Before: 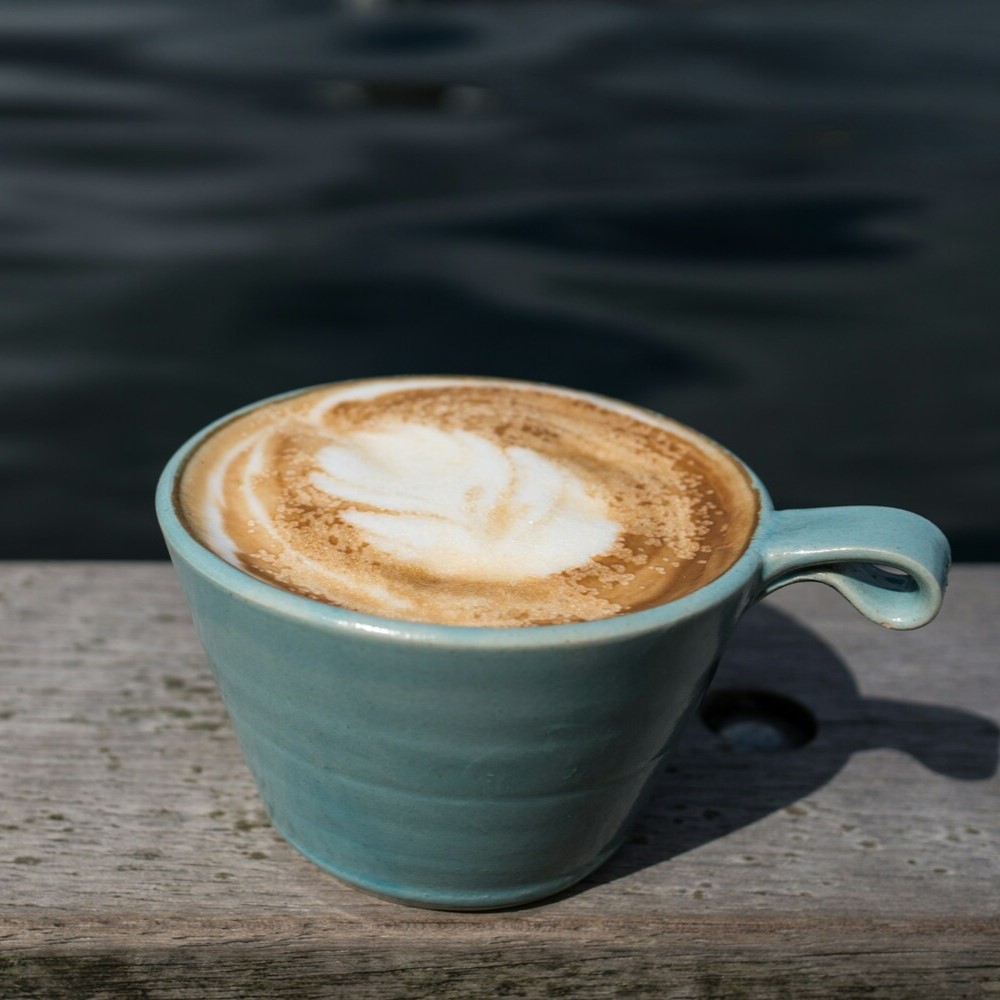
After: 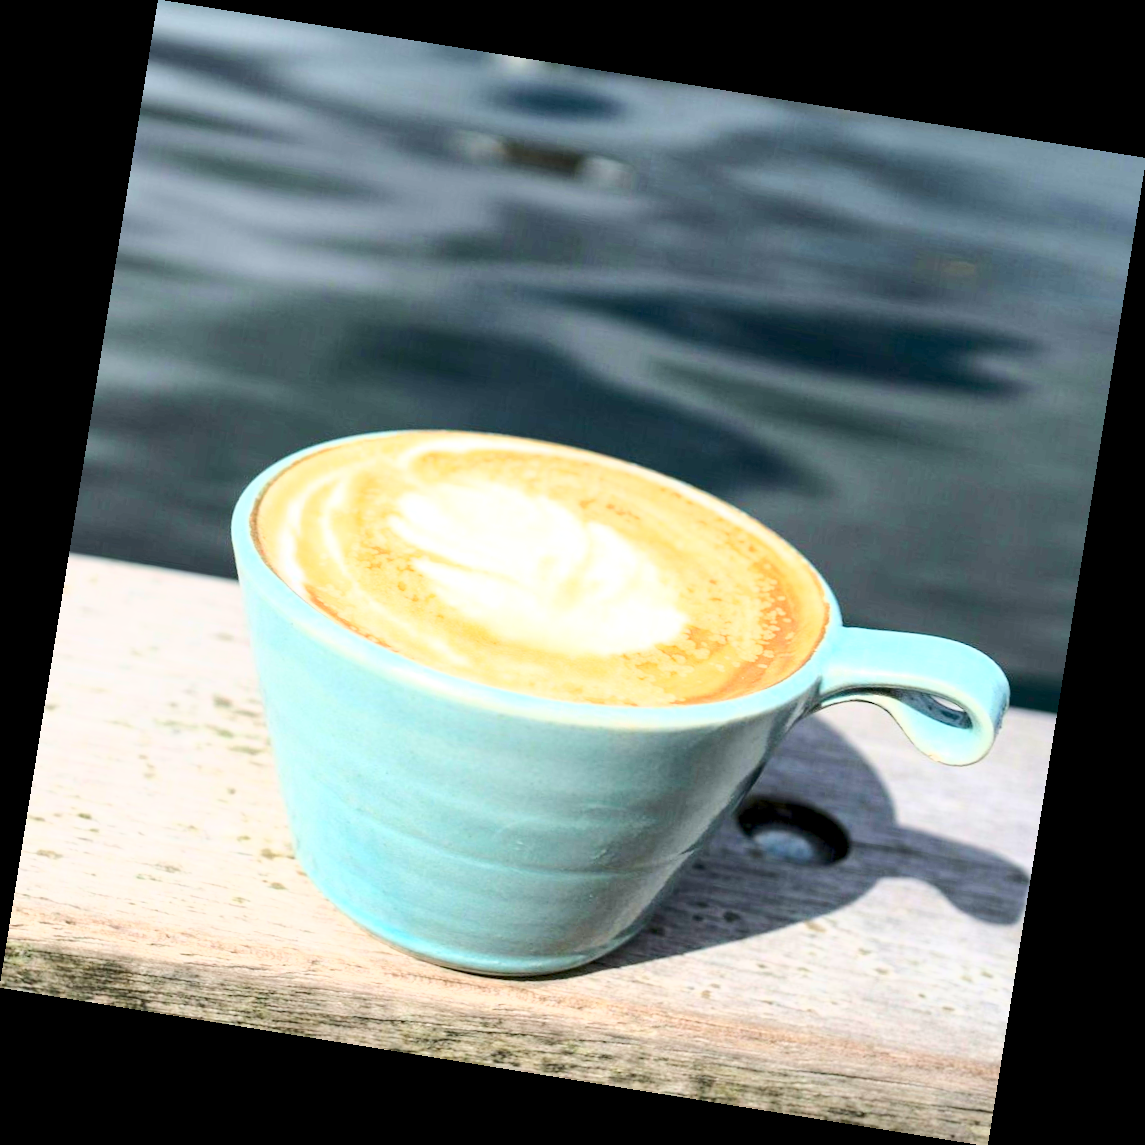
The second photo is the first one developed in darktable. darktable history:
exposure: black level correction 0.001, exposure 1.84 EV, compensate highlight preservation false
base curve: curves: ch0 [(0, 0) (0.025, 0.046) (0.112, 0.277) (0.467, 0.74) (0.814, 0.929) (1, 0.942)]
rotate and perspective: rotation 9.12°, automatic cropping off
